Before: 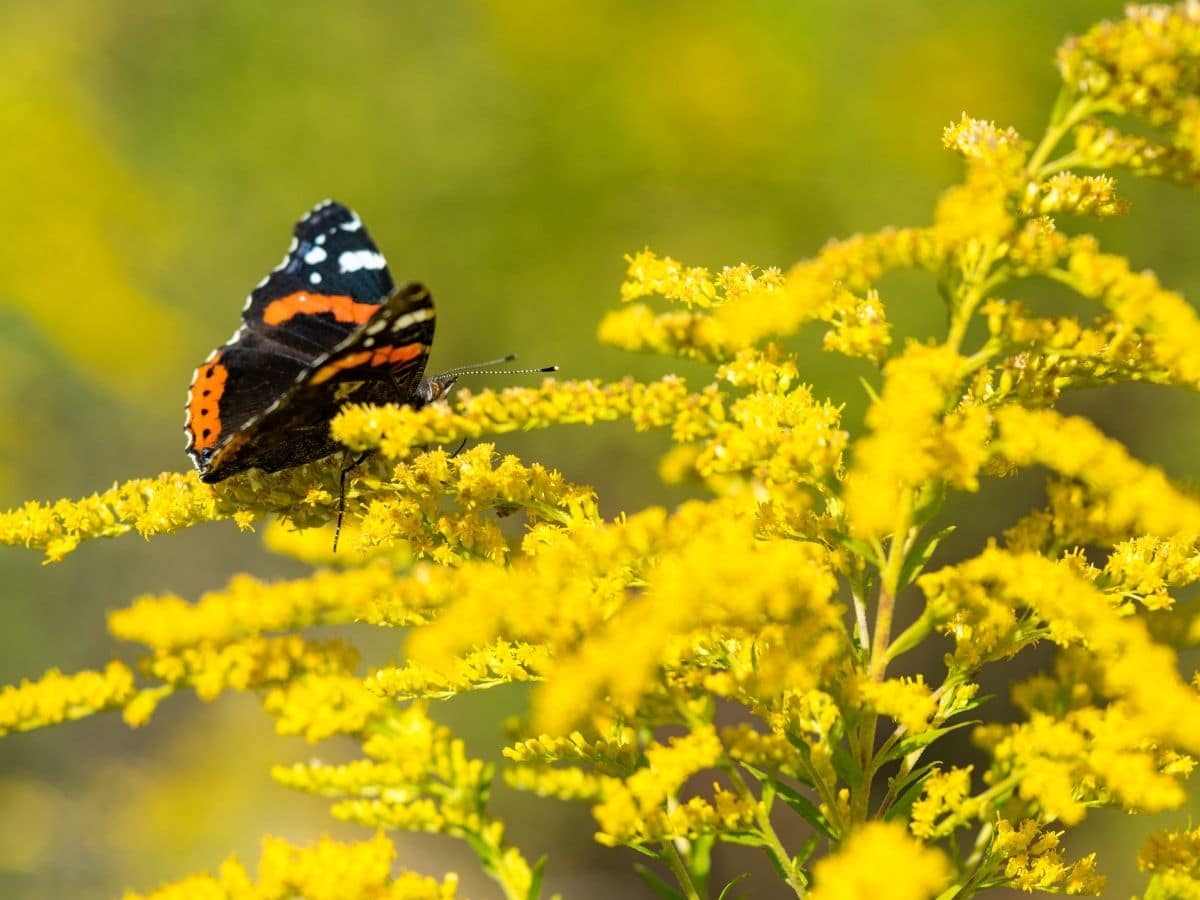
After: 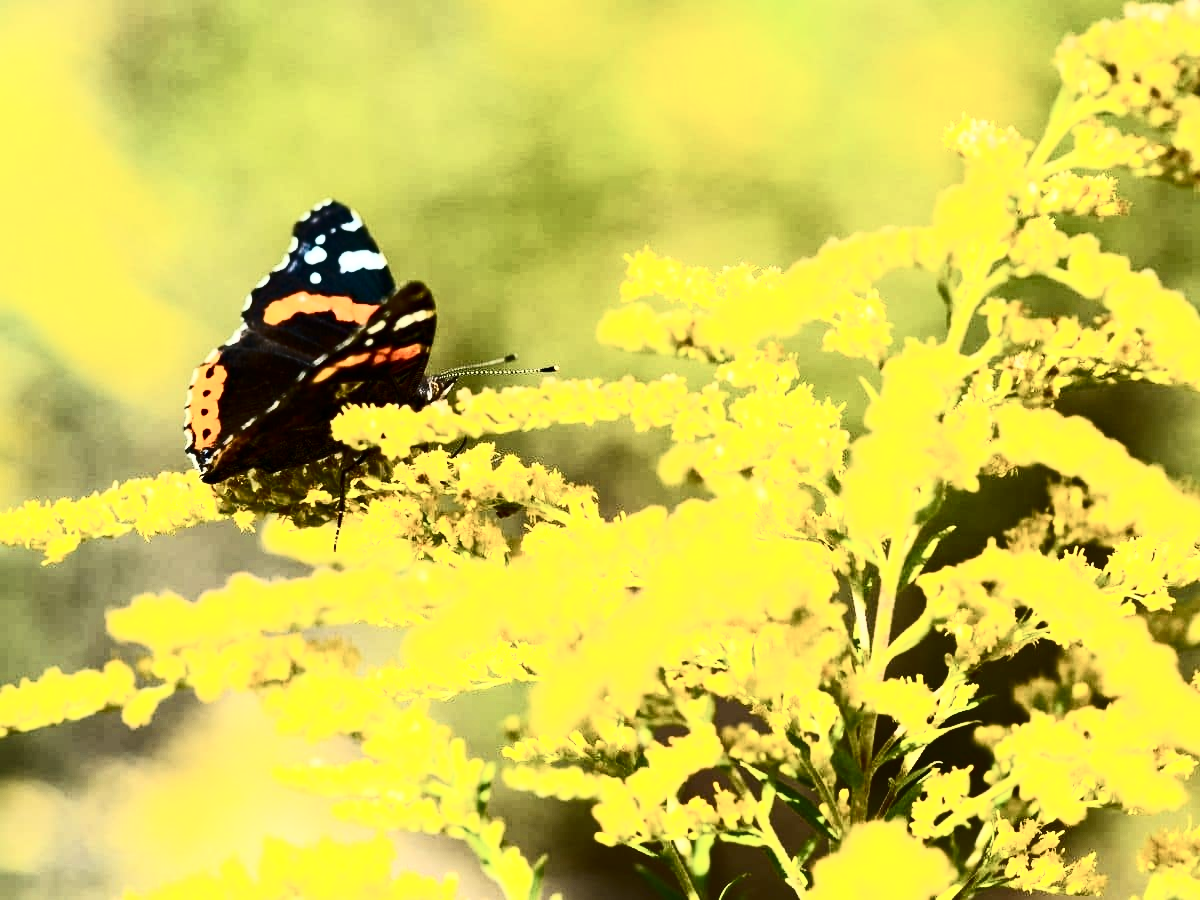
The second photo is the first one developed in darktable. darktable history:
contrast brightness saturation: contrast 0.92, brightness 0.19
